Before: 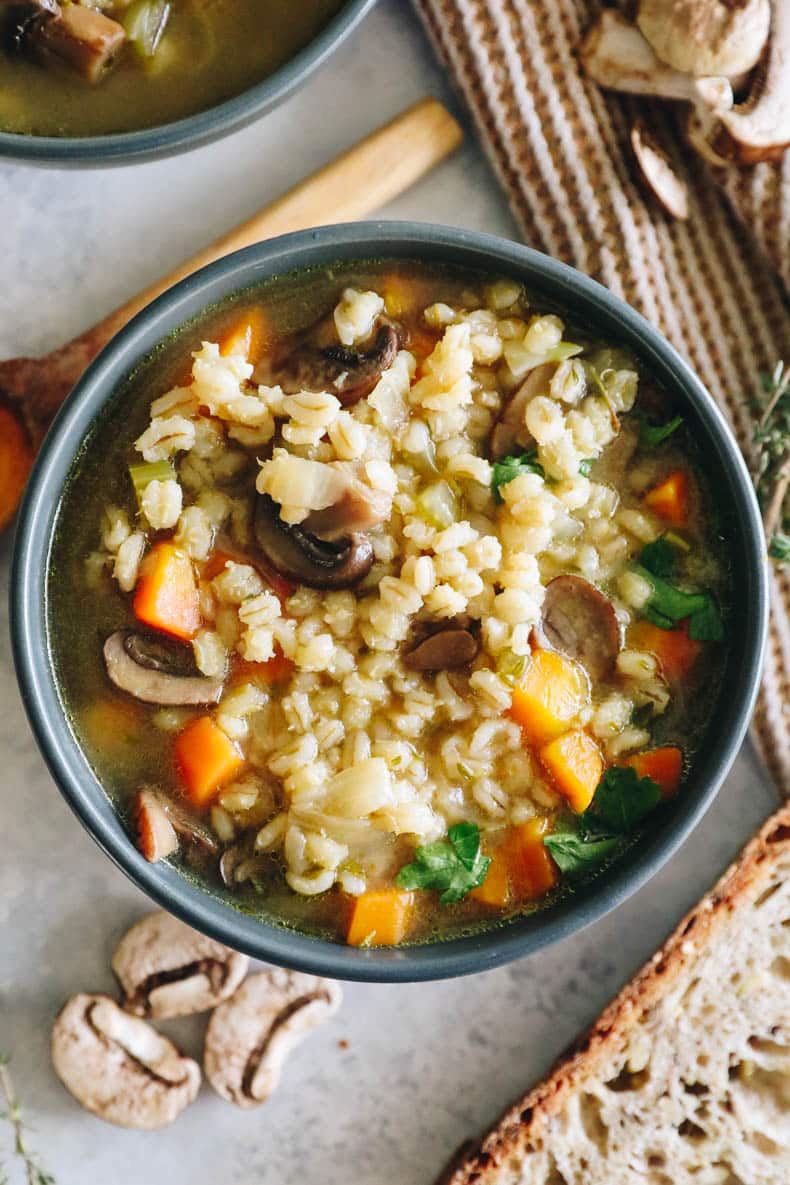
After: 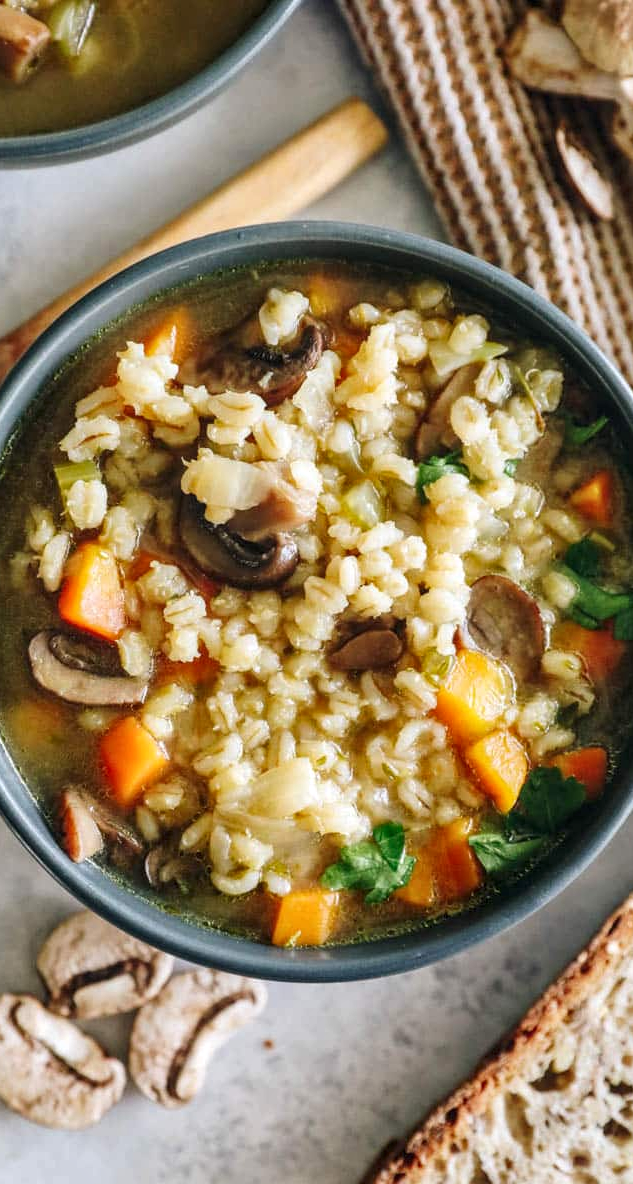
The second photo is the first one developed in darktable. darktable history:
crop and rotate: left 9.553%, right 10.237%
local contrast: on, module defaults
